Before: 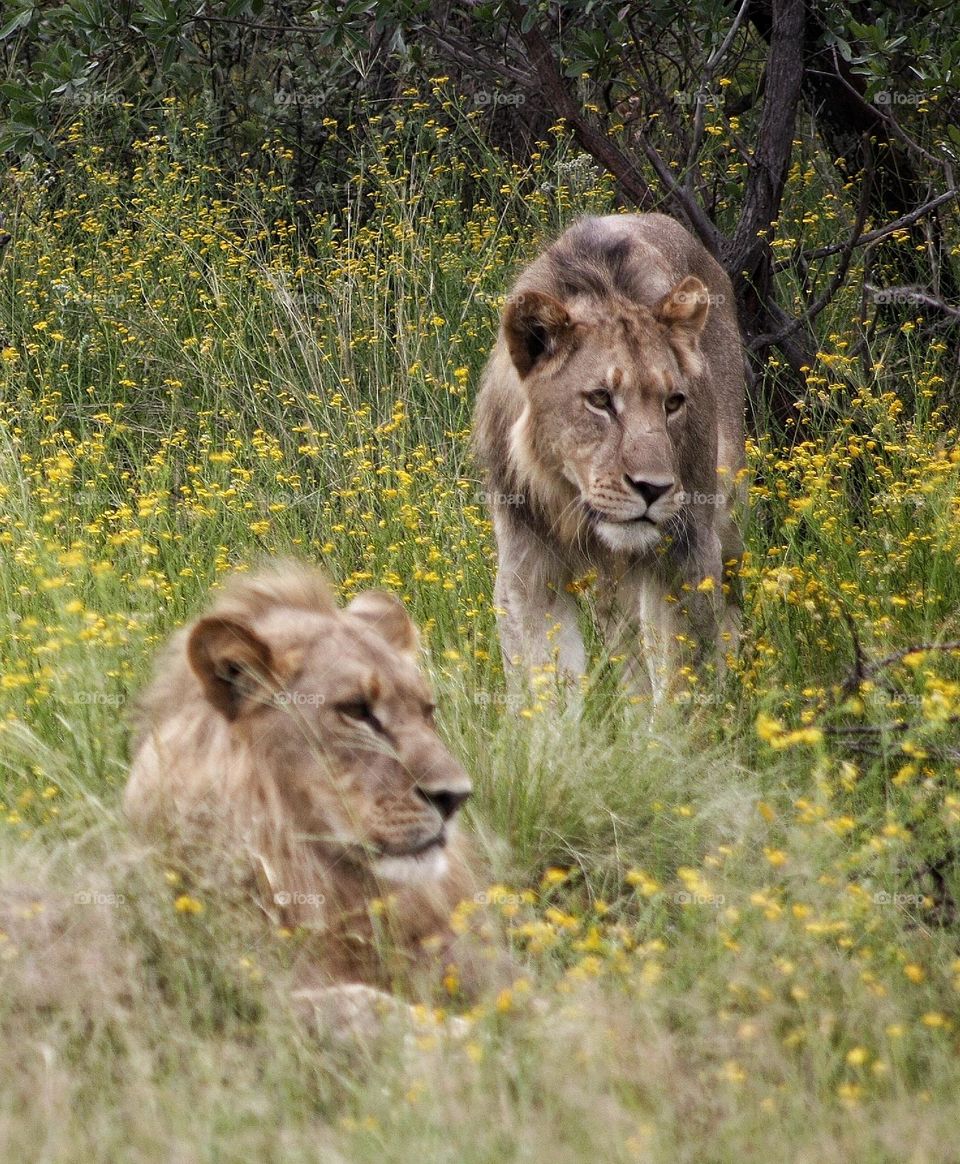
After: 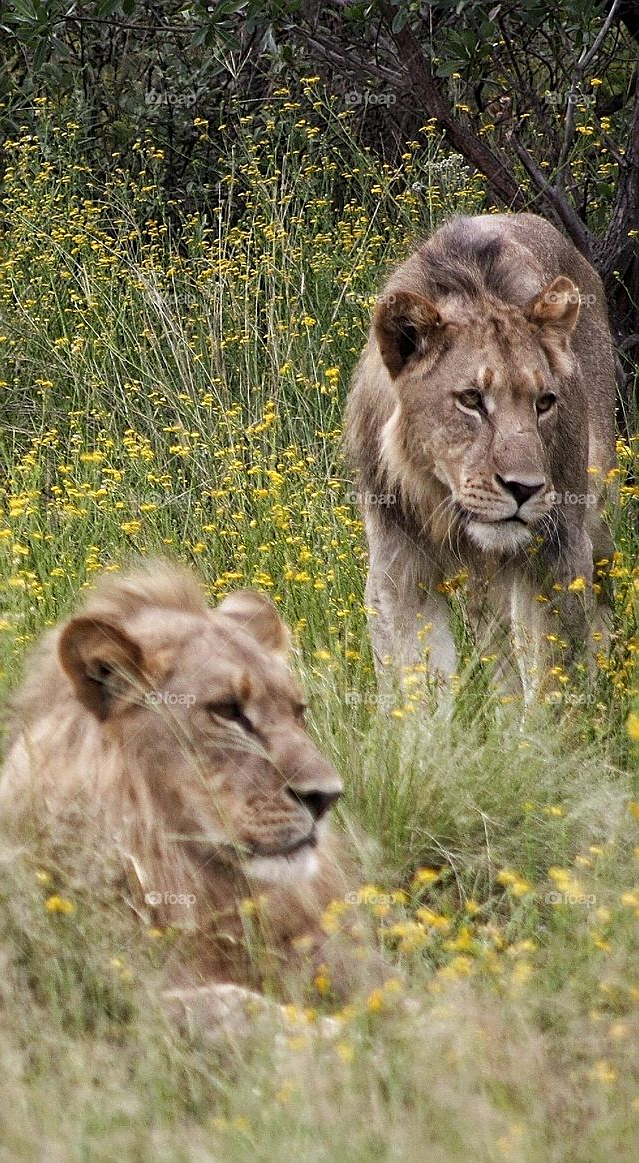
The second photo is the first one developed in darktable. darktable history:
sharpen: on, module defaults
crop and rotate: left 13.459%, right 19.935%
